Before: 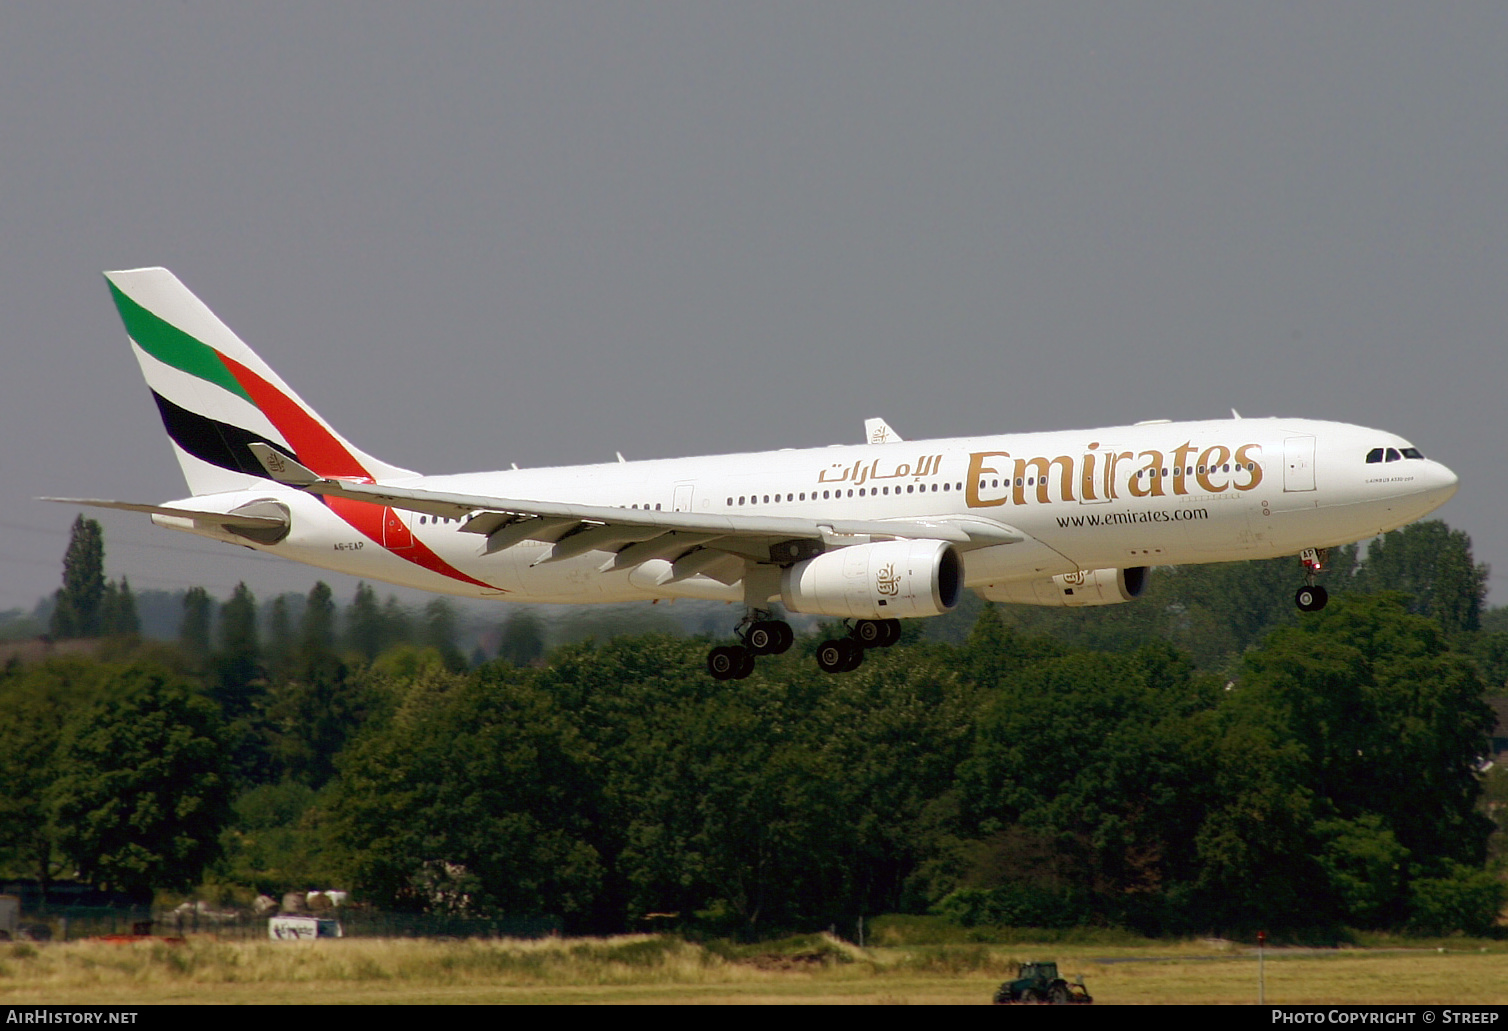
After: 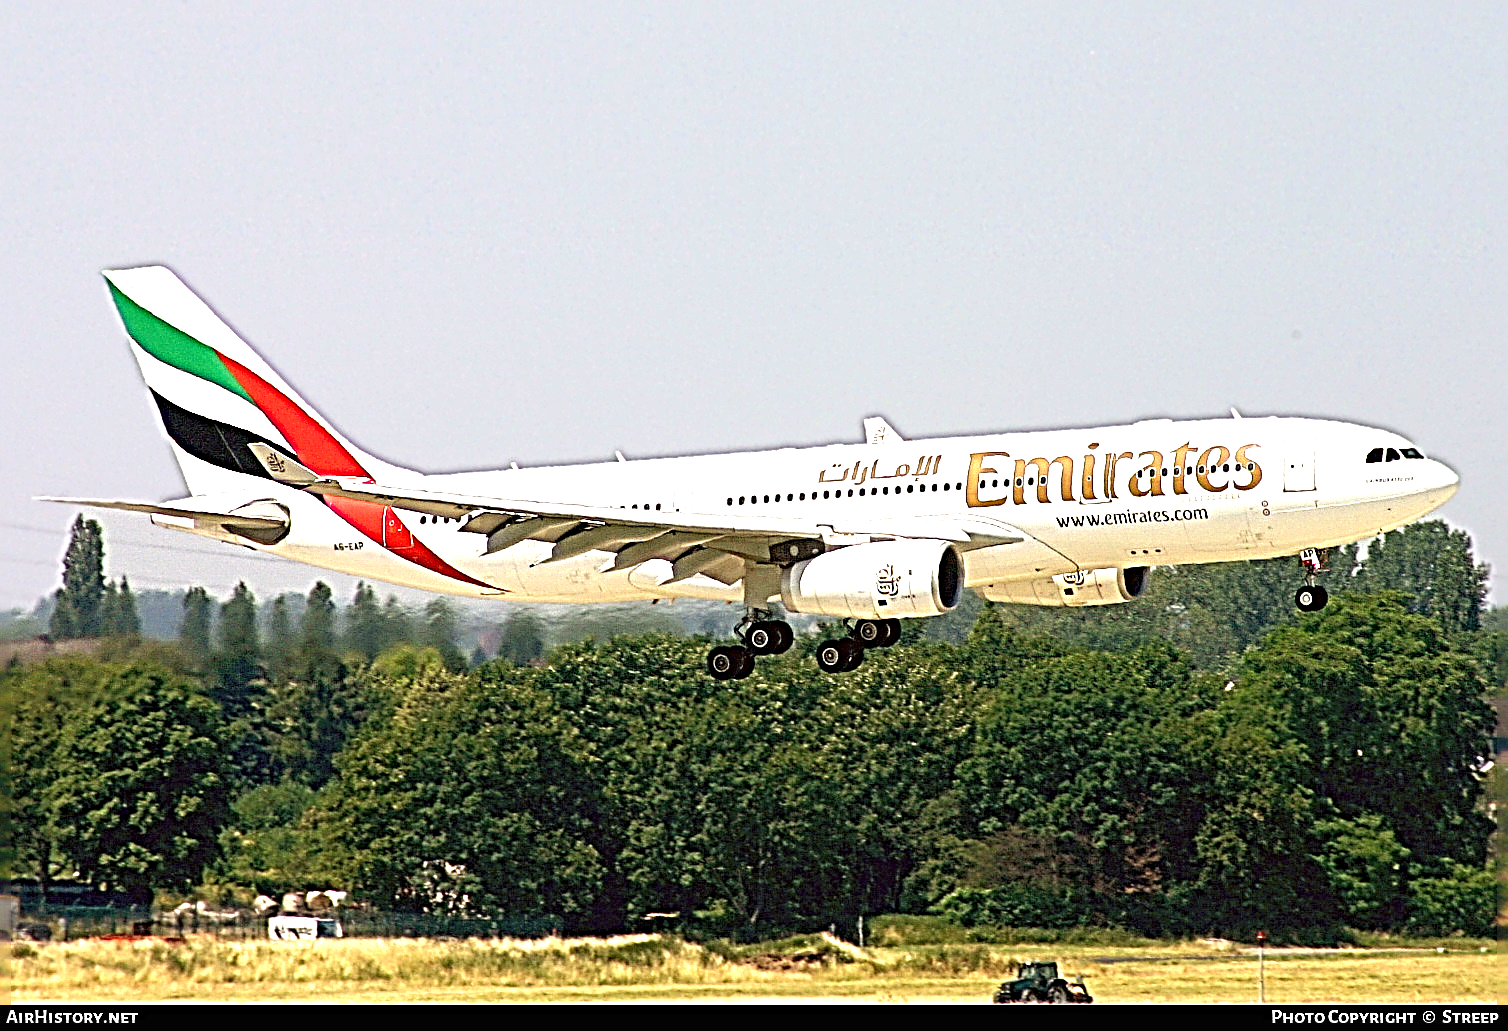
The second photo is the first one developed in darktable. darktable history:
sharpen: radius 4.008, amount 1.996
exposure: black level correction 0, exposure 1.745 EV, compensate exposure bias true, compensate highlight preservation false
